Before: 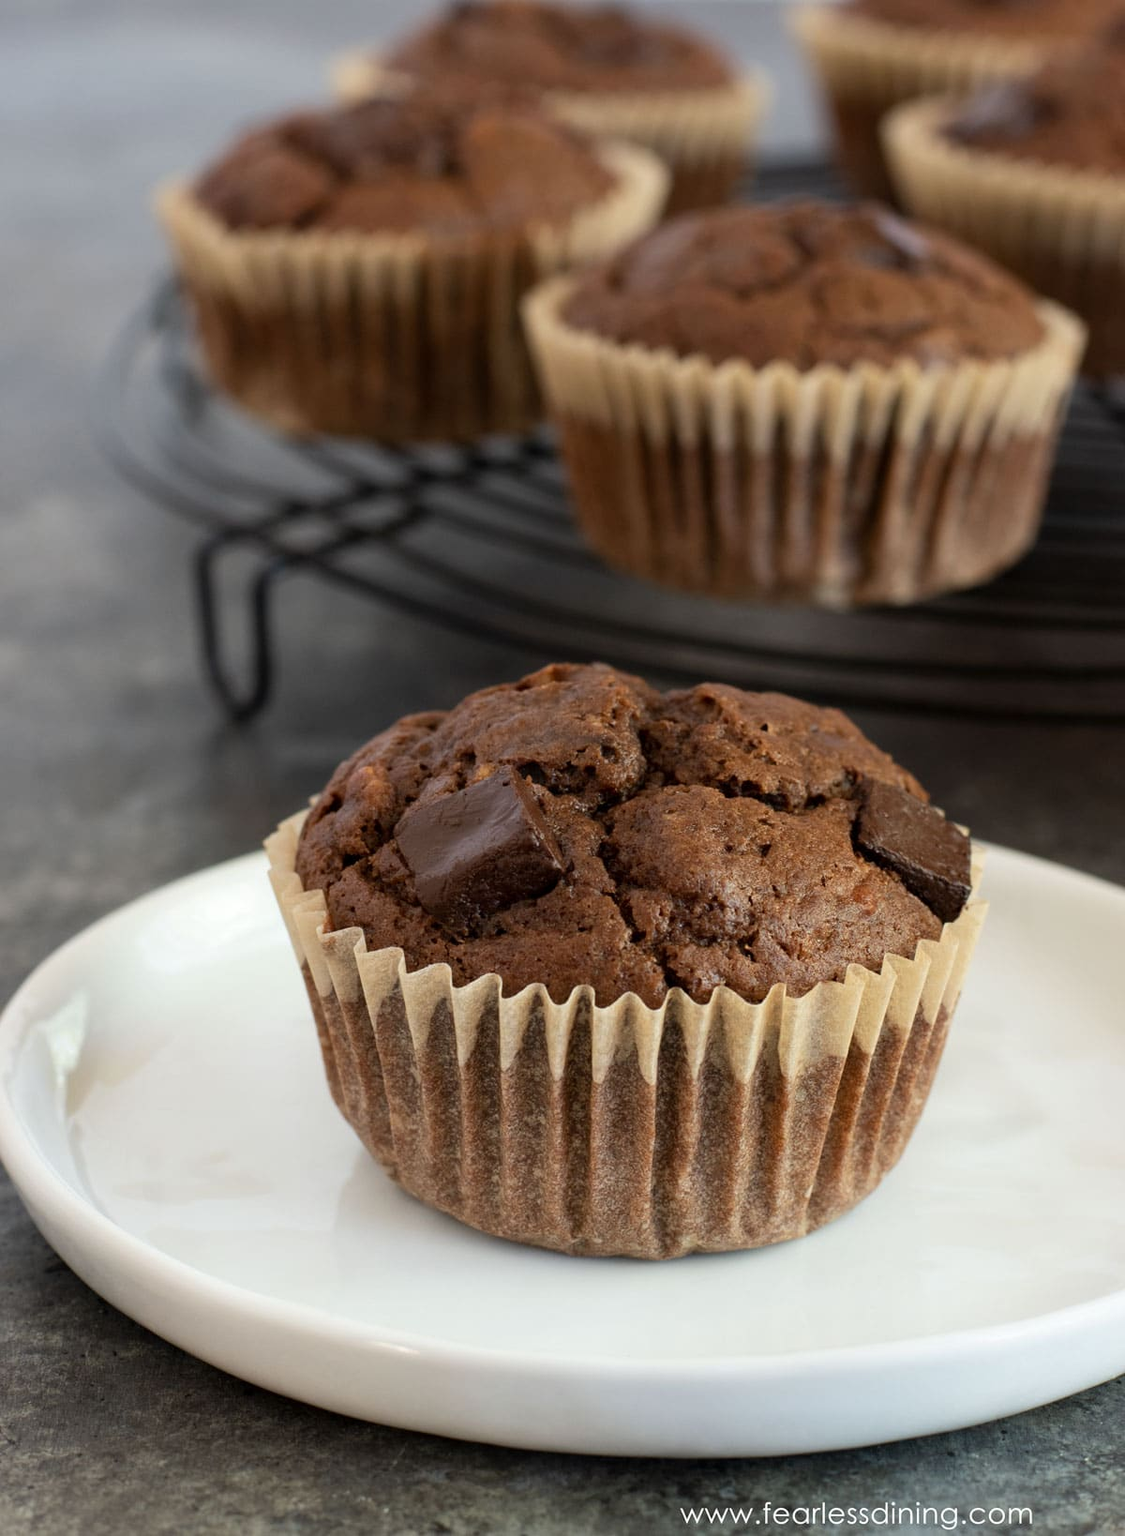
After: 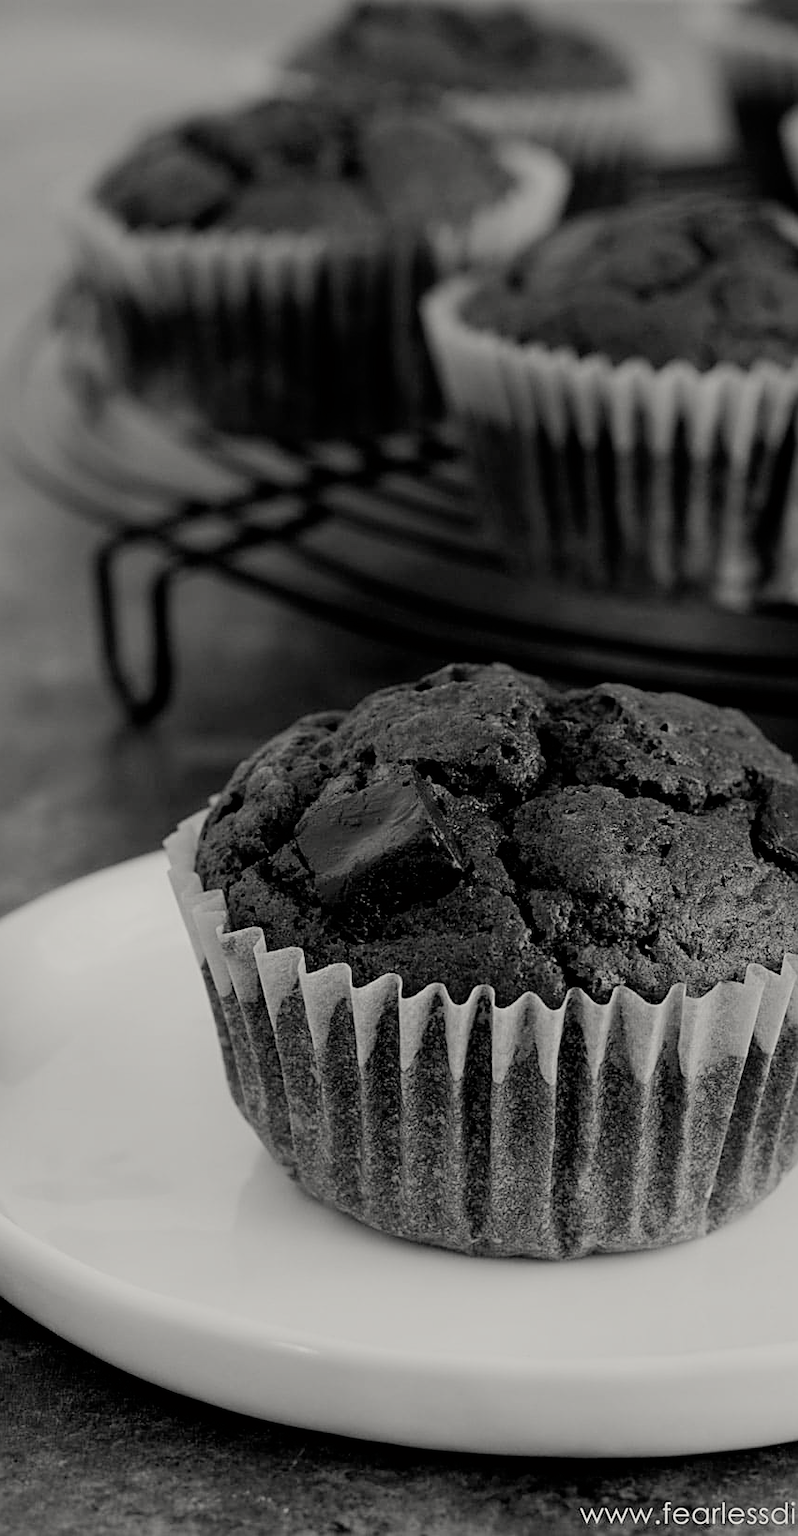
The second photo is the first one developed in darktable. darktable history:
filmic rgb: black relative exposure -7.65 EV, white relative exposure 4.56 EV, hardness 3.61
color calibration: output gray [0.18, 0.41, 0.41, 0], illuminant F (fluorescent), F source F9 (Cool White Deluxe 4150 K) – high CRI, x 0.374, y 0.373, temperature 4161.8 K
crop and rotate: left 8.98%, right 20.084%
tone equalizer: edges refinement/feathering 500, mask exposure compensation -1.57 EV, preserve details no
color correction: highlights b* 2.94
exposure: black level correction 0.006, exposure -0.218 EV, compensate highlight preservation false
sharpen: amount 0.592
